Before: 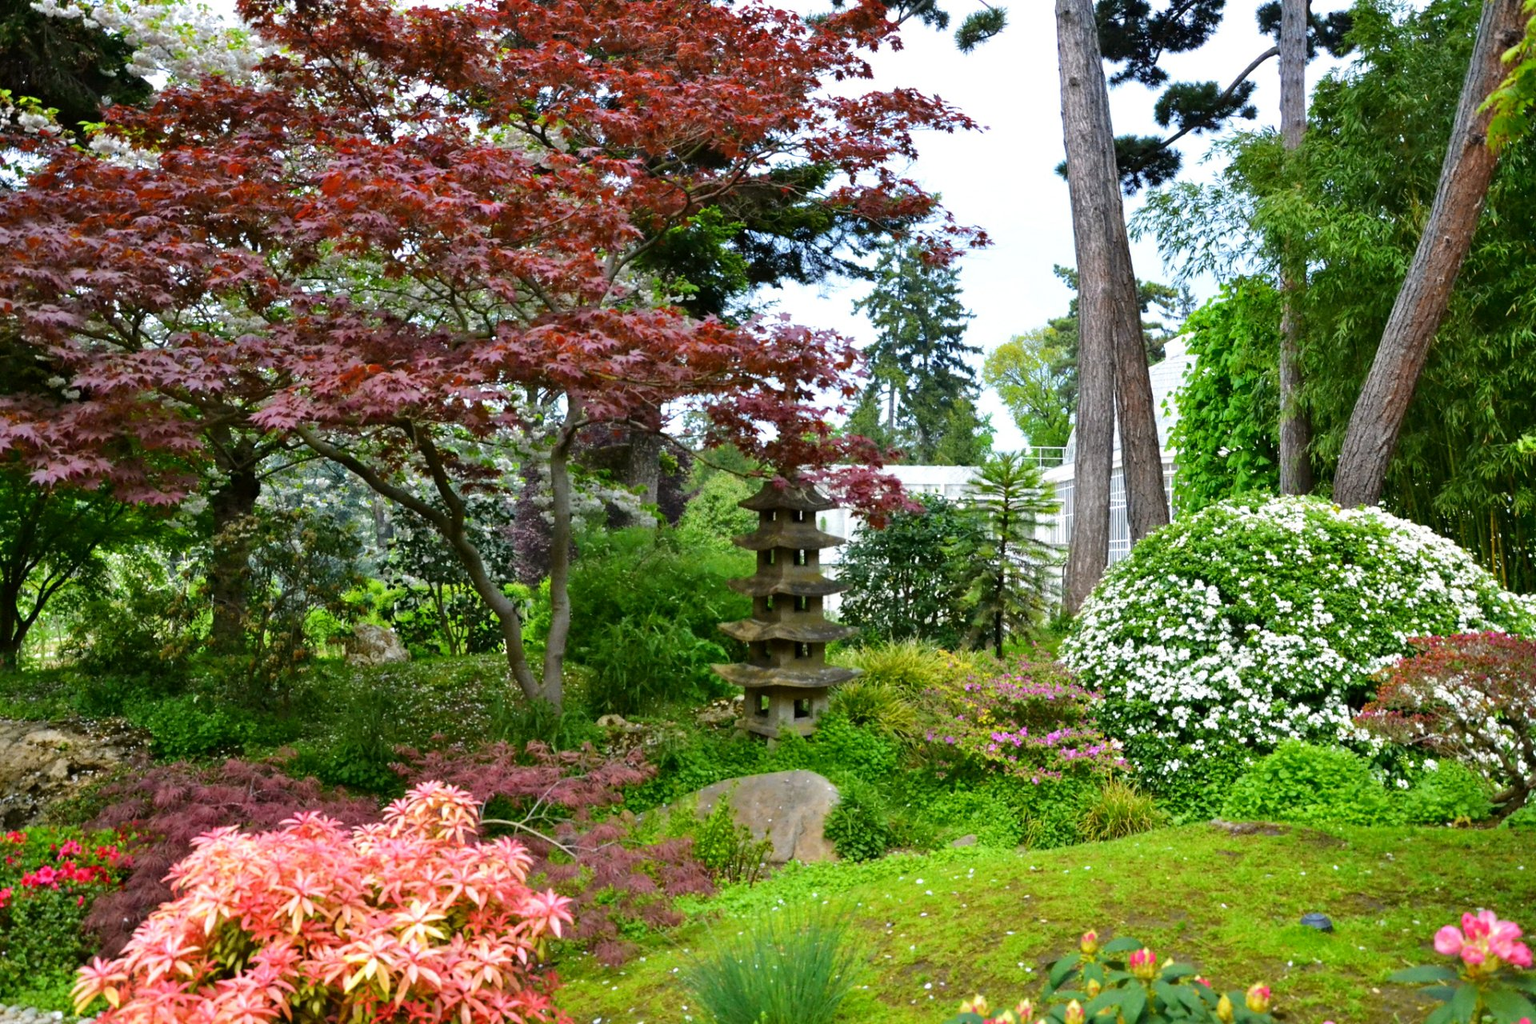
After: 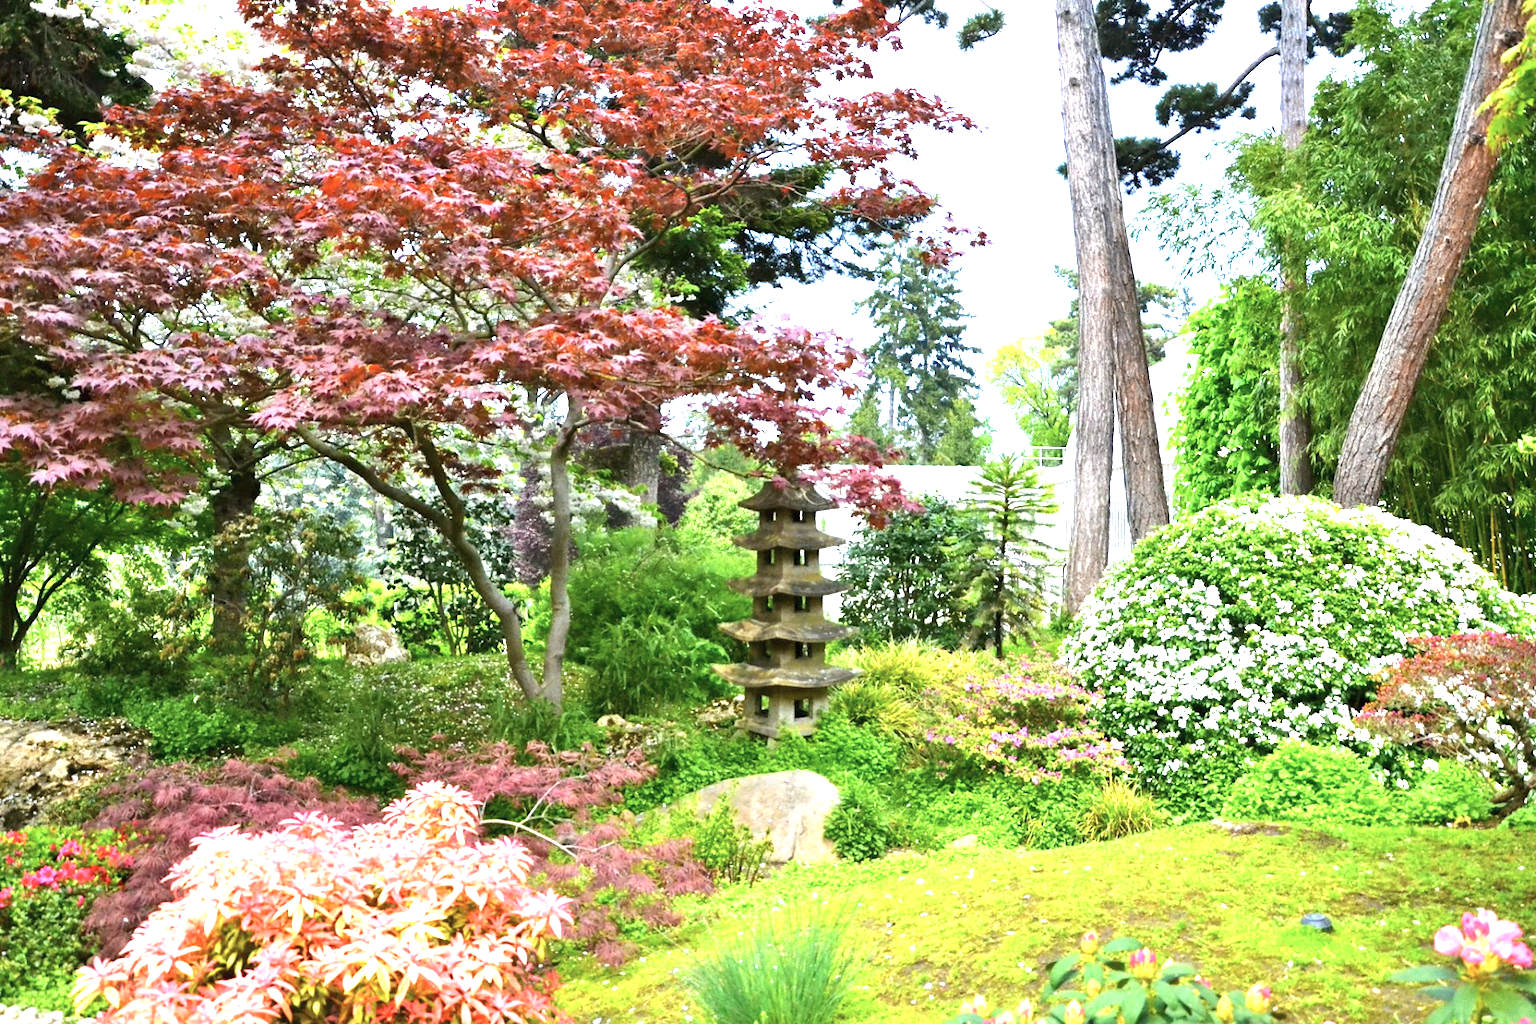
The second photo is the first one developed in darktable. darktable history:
color correction: saturation 0.85
exposure: black level correction 0, exposure 1.55 EV, compensate exposure bias true, compensate highlight preservation false
